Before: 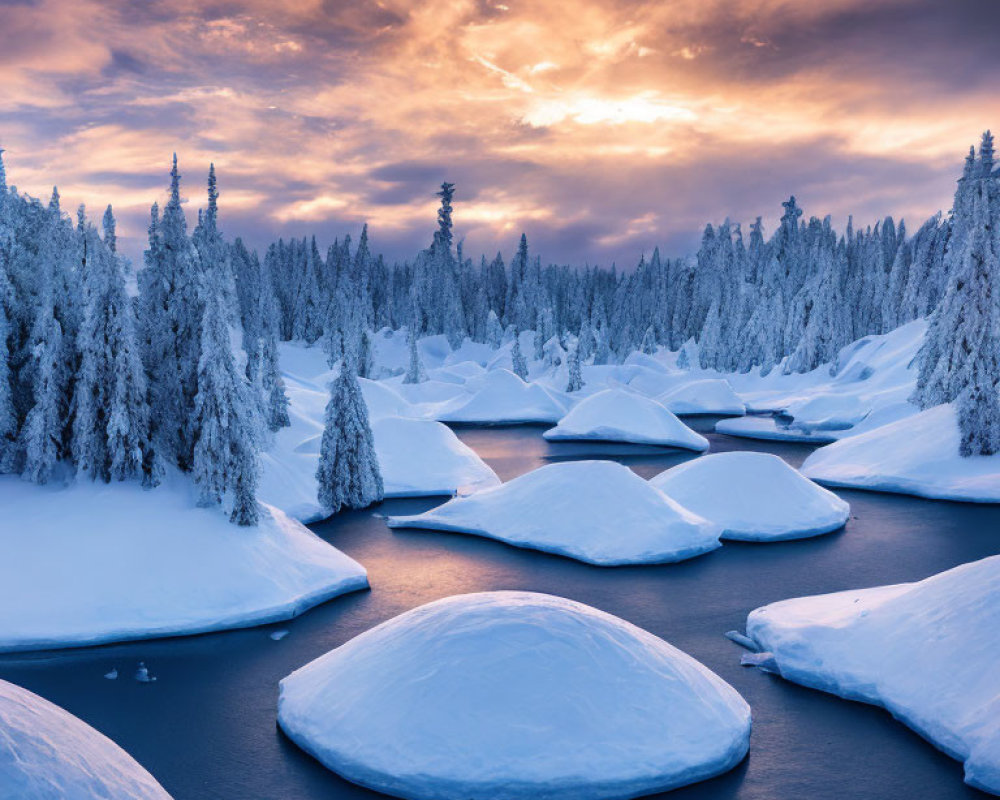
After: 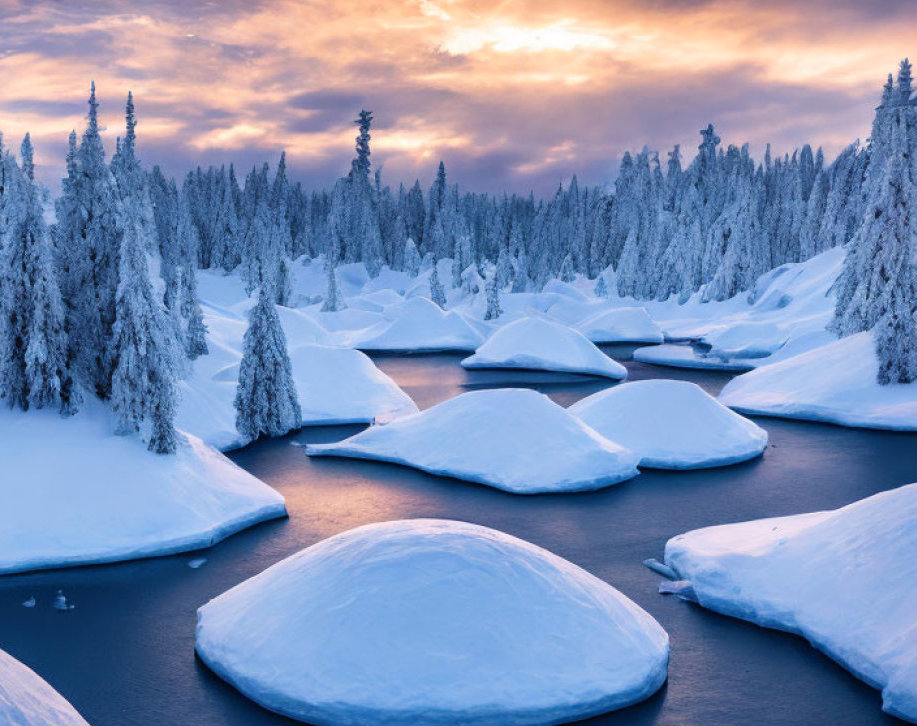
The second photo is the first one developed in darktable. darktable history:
base curve: curves: ch0 [(0, 0) (0.472, 0.508) (1, 1)]
crop and rotate: left 8.262%, top 9.226%
